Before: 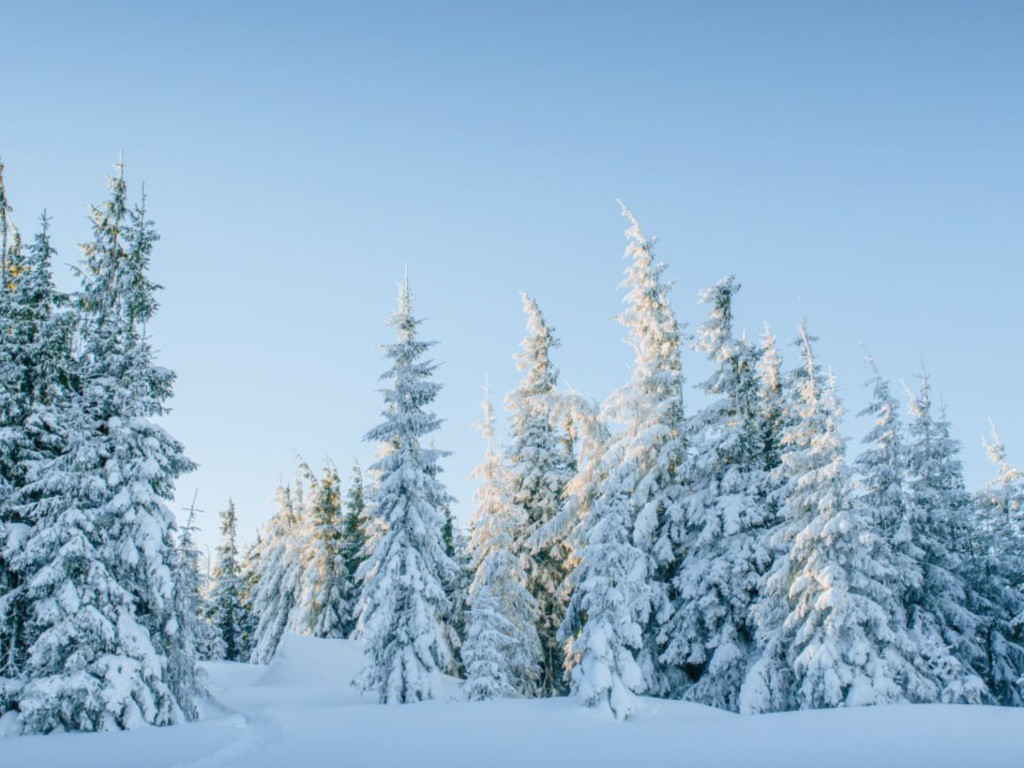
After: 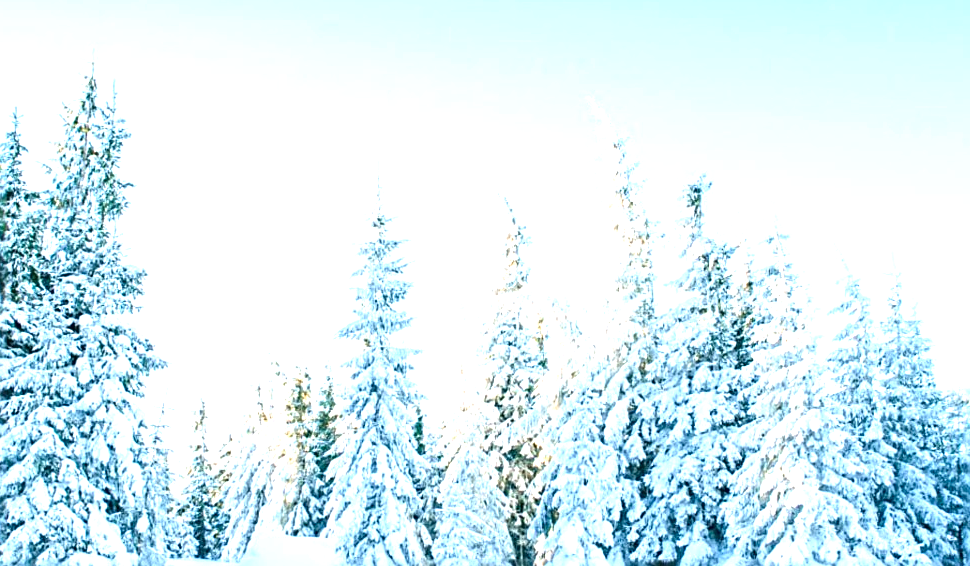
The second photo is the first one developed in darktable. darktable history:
exposure: black level correction 0, exposure 1.441 EV, compensate highlight preservation false
sharpen: radius 2.719, amount 0.673
contrast brightness saturation: contrast 0.037, saturation 0.153
crop and rotate: left 2.836%, top 13.377%, right 2.431%, bottom 12.864%
